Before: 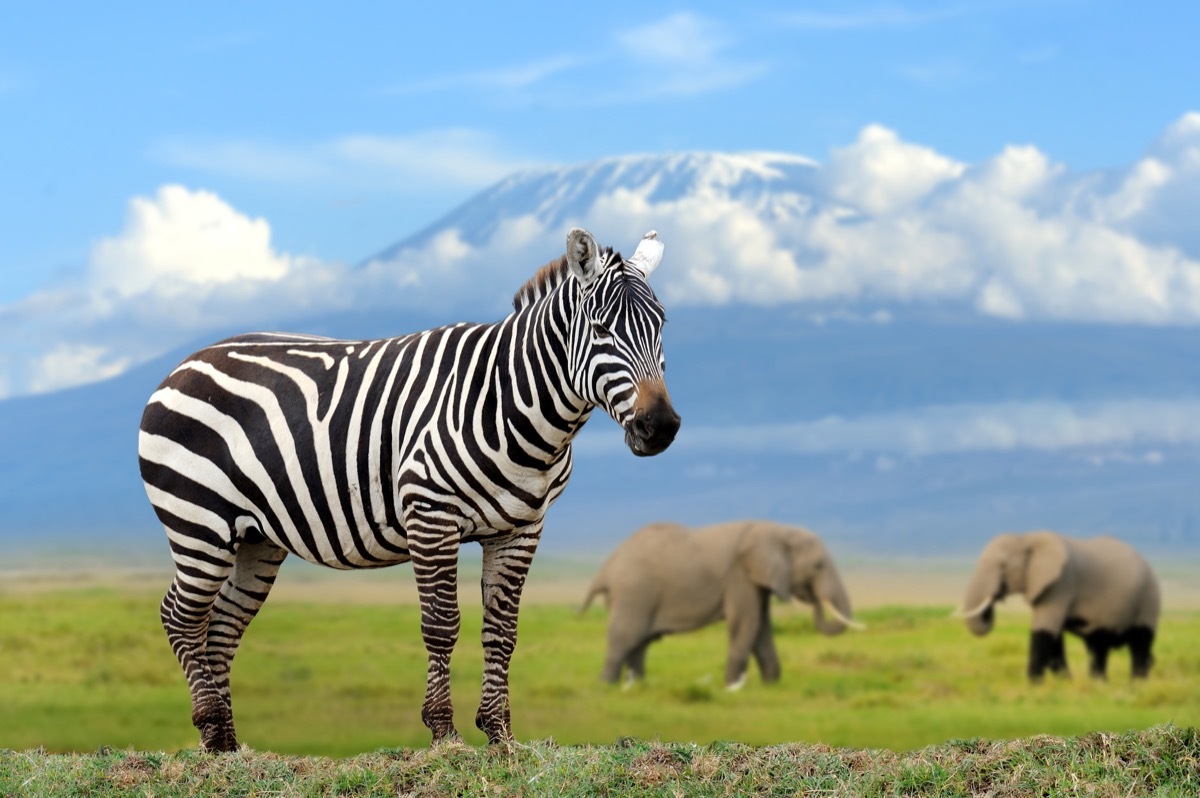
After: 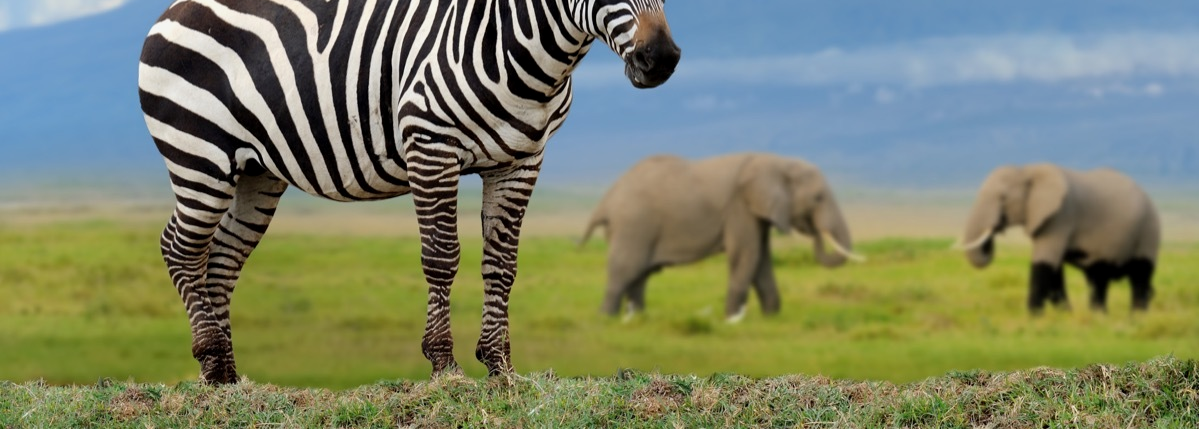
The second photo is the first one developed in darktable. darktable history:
crop and rotate: top 46.237%
exposure: black level correction 0.001, exposure -0.125 EV, compensate exposure bias true, compensate highlight preservation false
